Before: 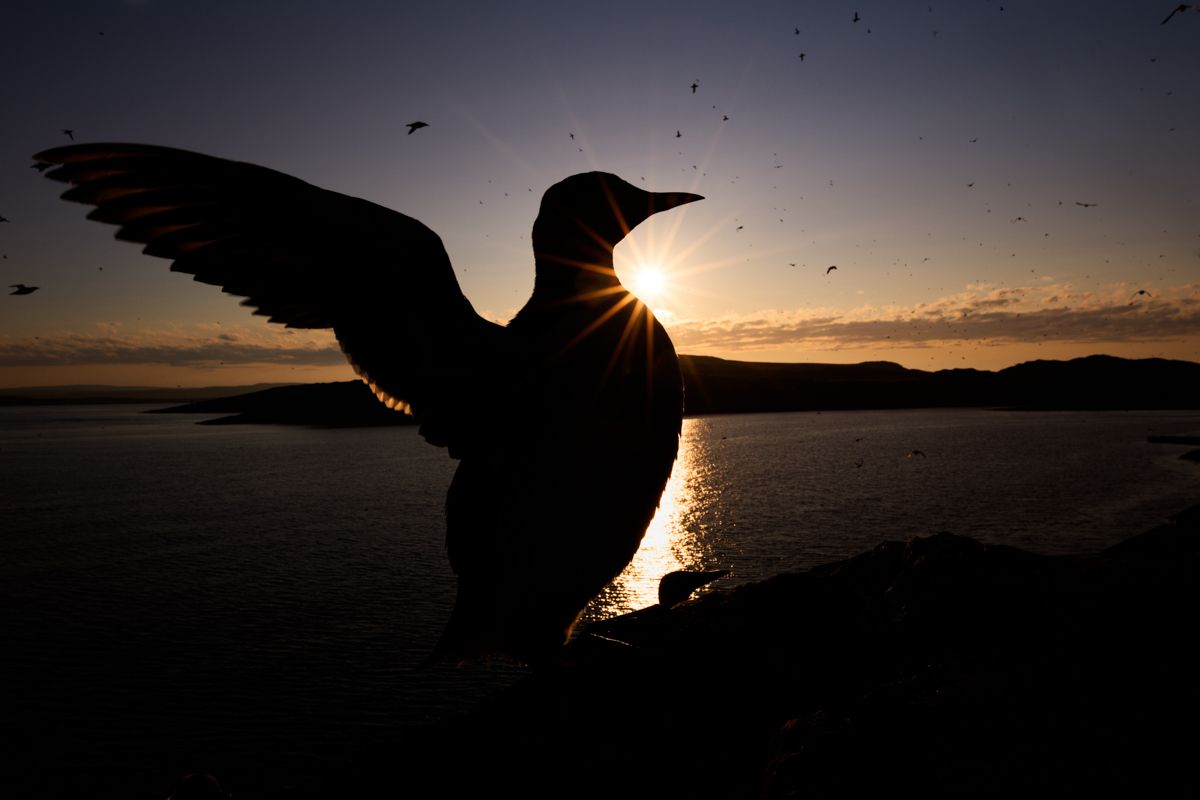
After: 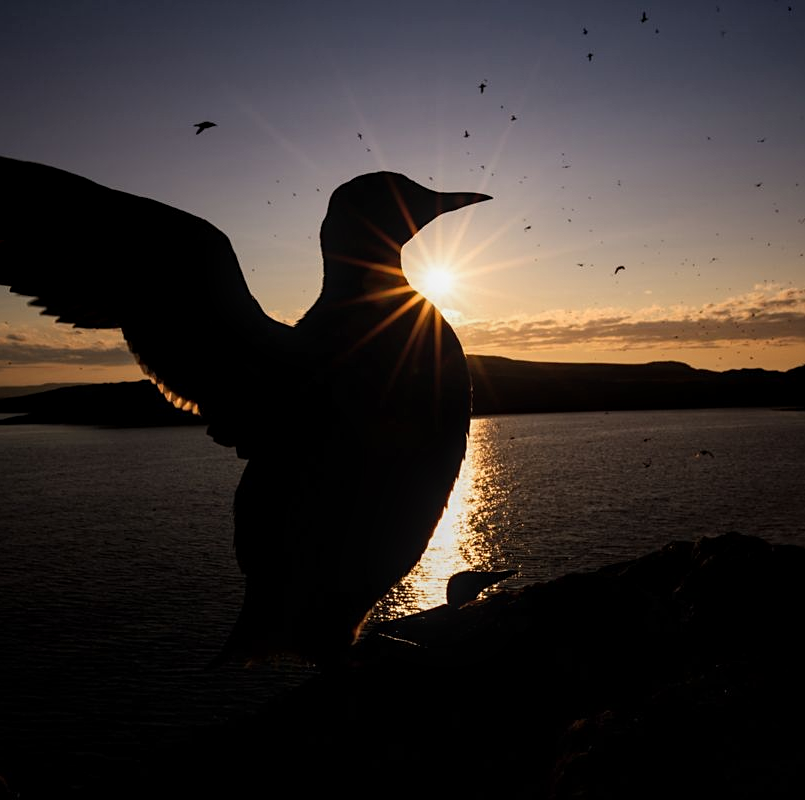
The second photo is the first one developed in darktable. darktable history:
crop and rotate: left 17.706%, right 15.173%
sharpen: amount 0.211
local contrast: on, module defaults
